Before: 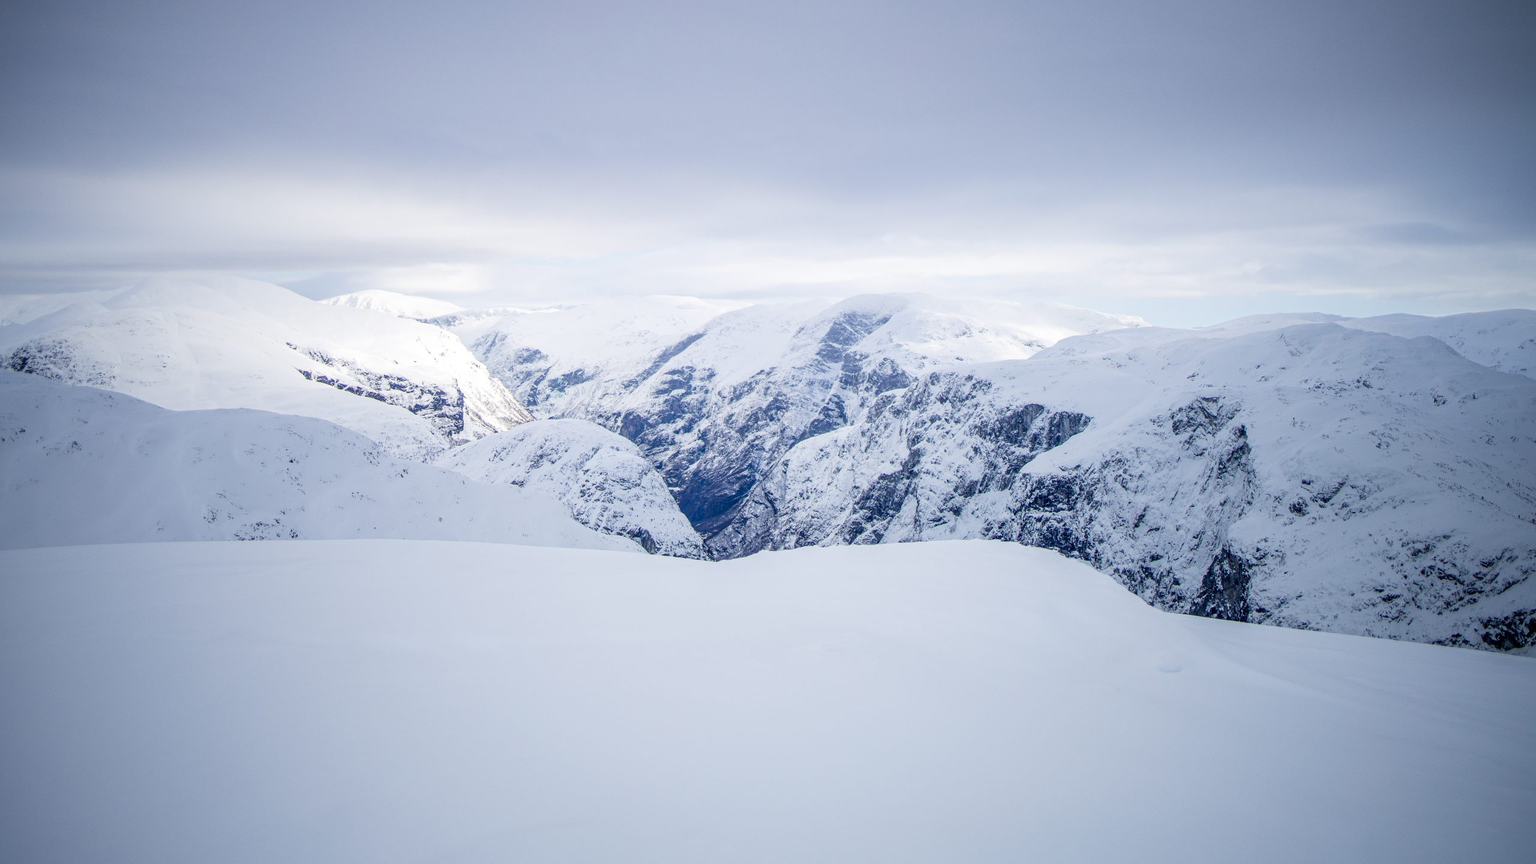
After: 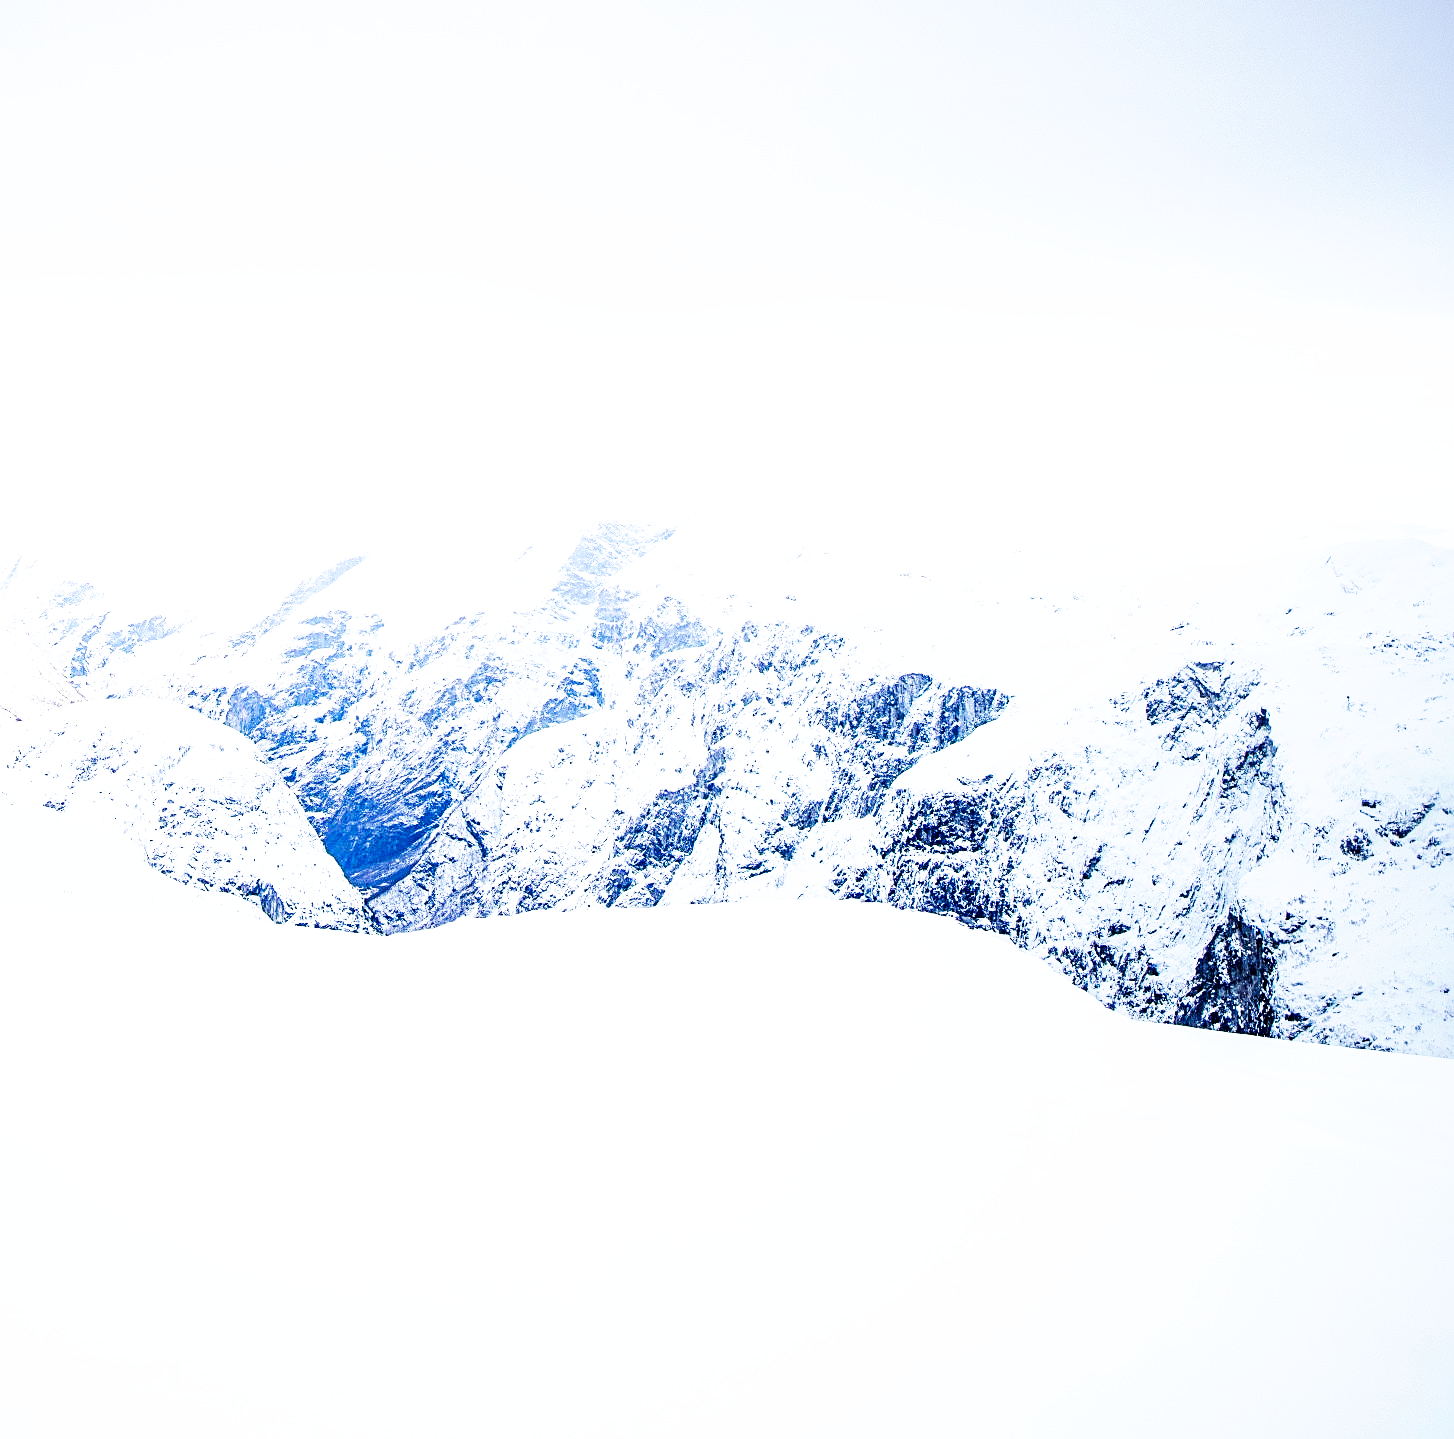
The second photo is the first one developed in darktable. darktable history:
base curve: curves: ch0 [(0, 0) (0.007, 0.004) (0.027, 0.03) (0.046, 0.07) (0.207, 0.54) (0.442, 0.872) (0.673, 0.972) (1, 1)], preserve colors none
sharpen: on, module defaults
crop: left 31.577%, top 0.024%, right 11.592%
tone equalizer: -8 EV -0.784 EV, -7 EV -0.717 EV, -6 EV -0.566 EV, -5 EV -0.403 EV, -3 EV 0.372 EV, -2 EV 0.6 EV, -1 EV 0.684 EV, +0 EV 0.726 EV
